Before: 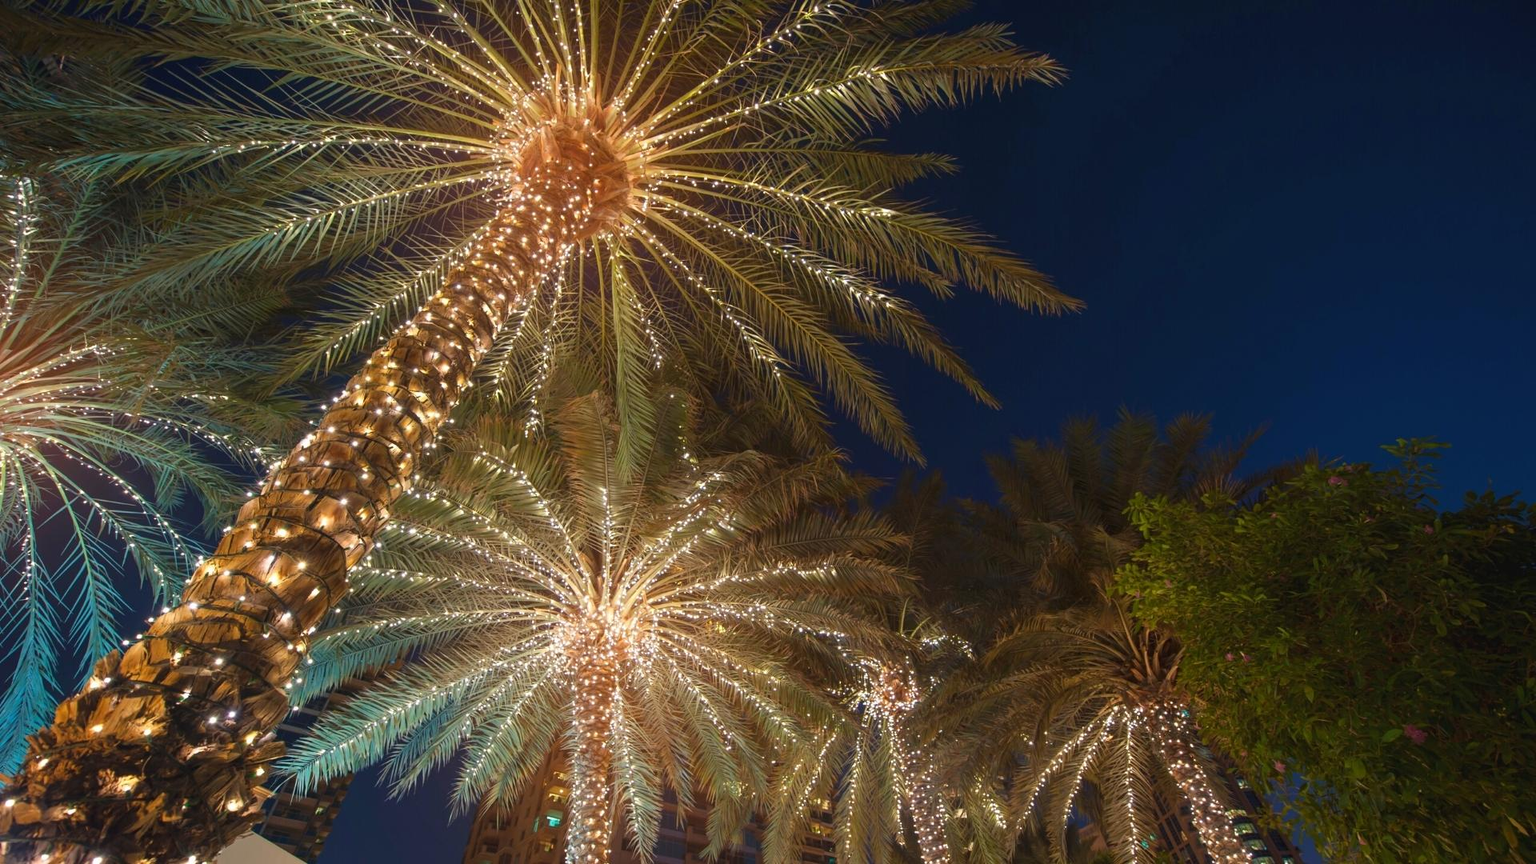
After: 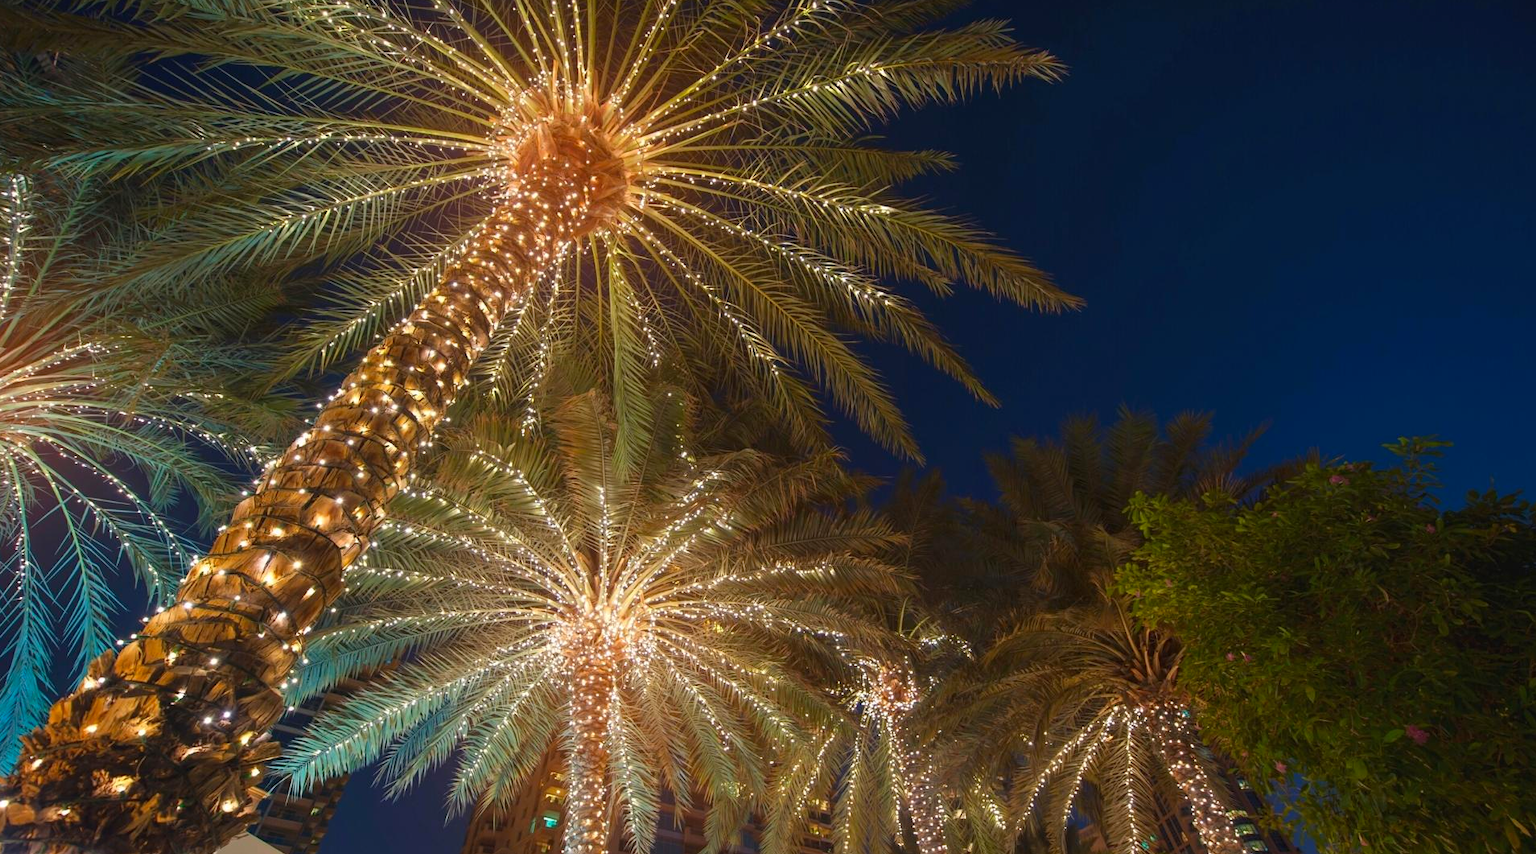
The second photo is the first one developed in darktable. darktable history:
color correction: highlights b* -0.044, saturation 1.14
crop: left 0.426%, top 0.515%, right 0.144%, bottom 0.494%
